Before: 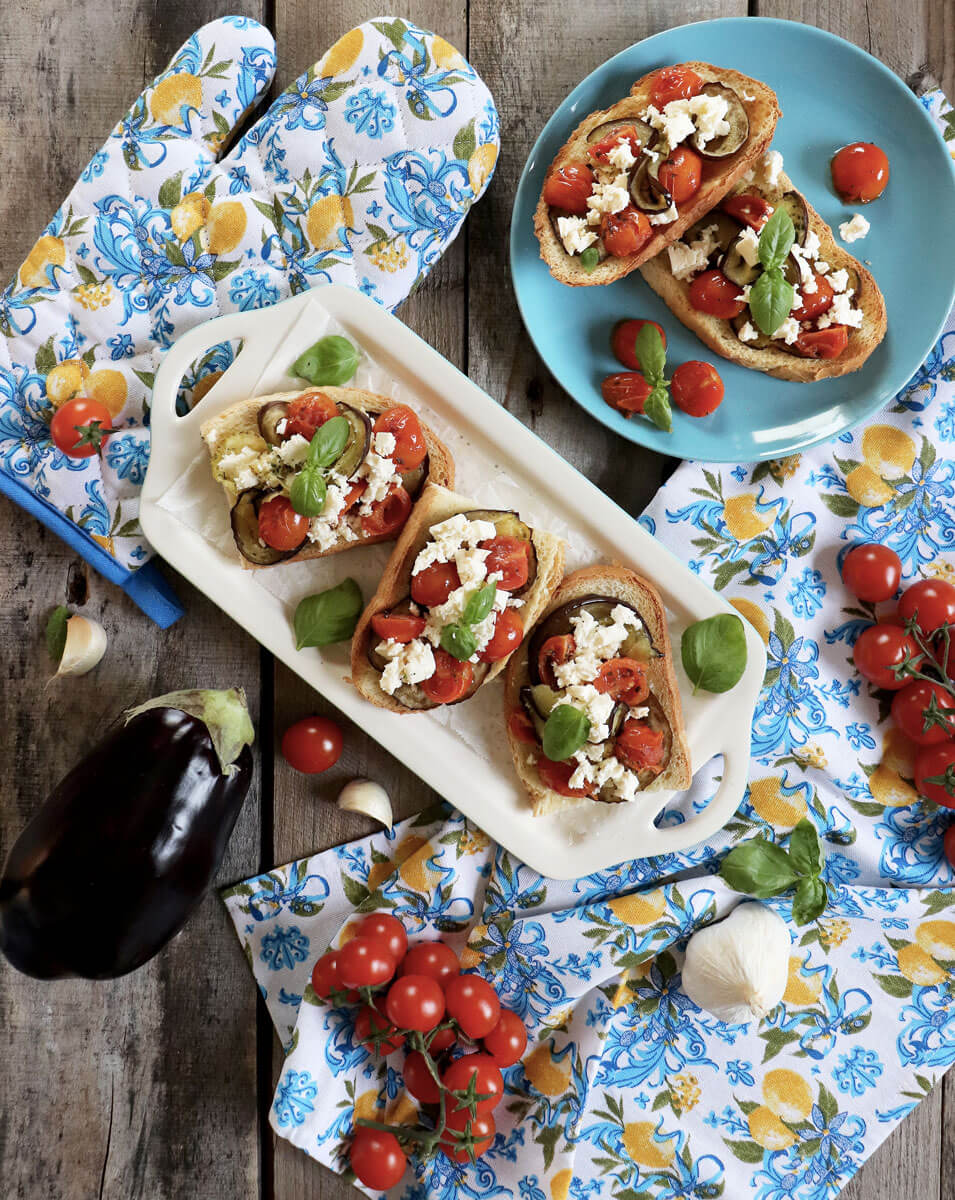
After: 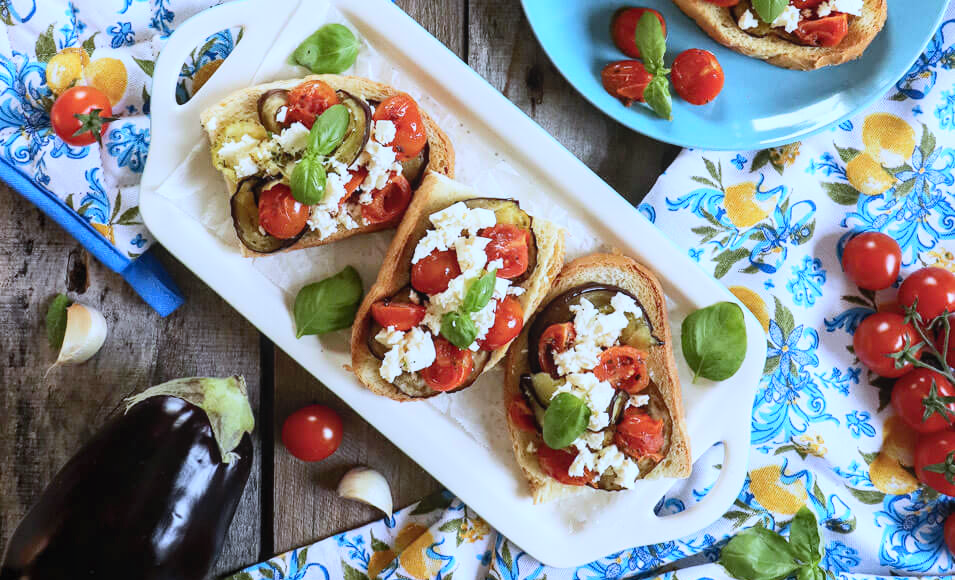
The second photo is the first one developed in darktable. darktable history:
local contrast: detail 110%
contrast brightness saturation: contrast 0.2, brightness 0.16, saturation 0.22
crop and rotate: top 26.056%, bottom 25.543%
white balance: red 0.926, green 1.003, blue 1.133
